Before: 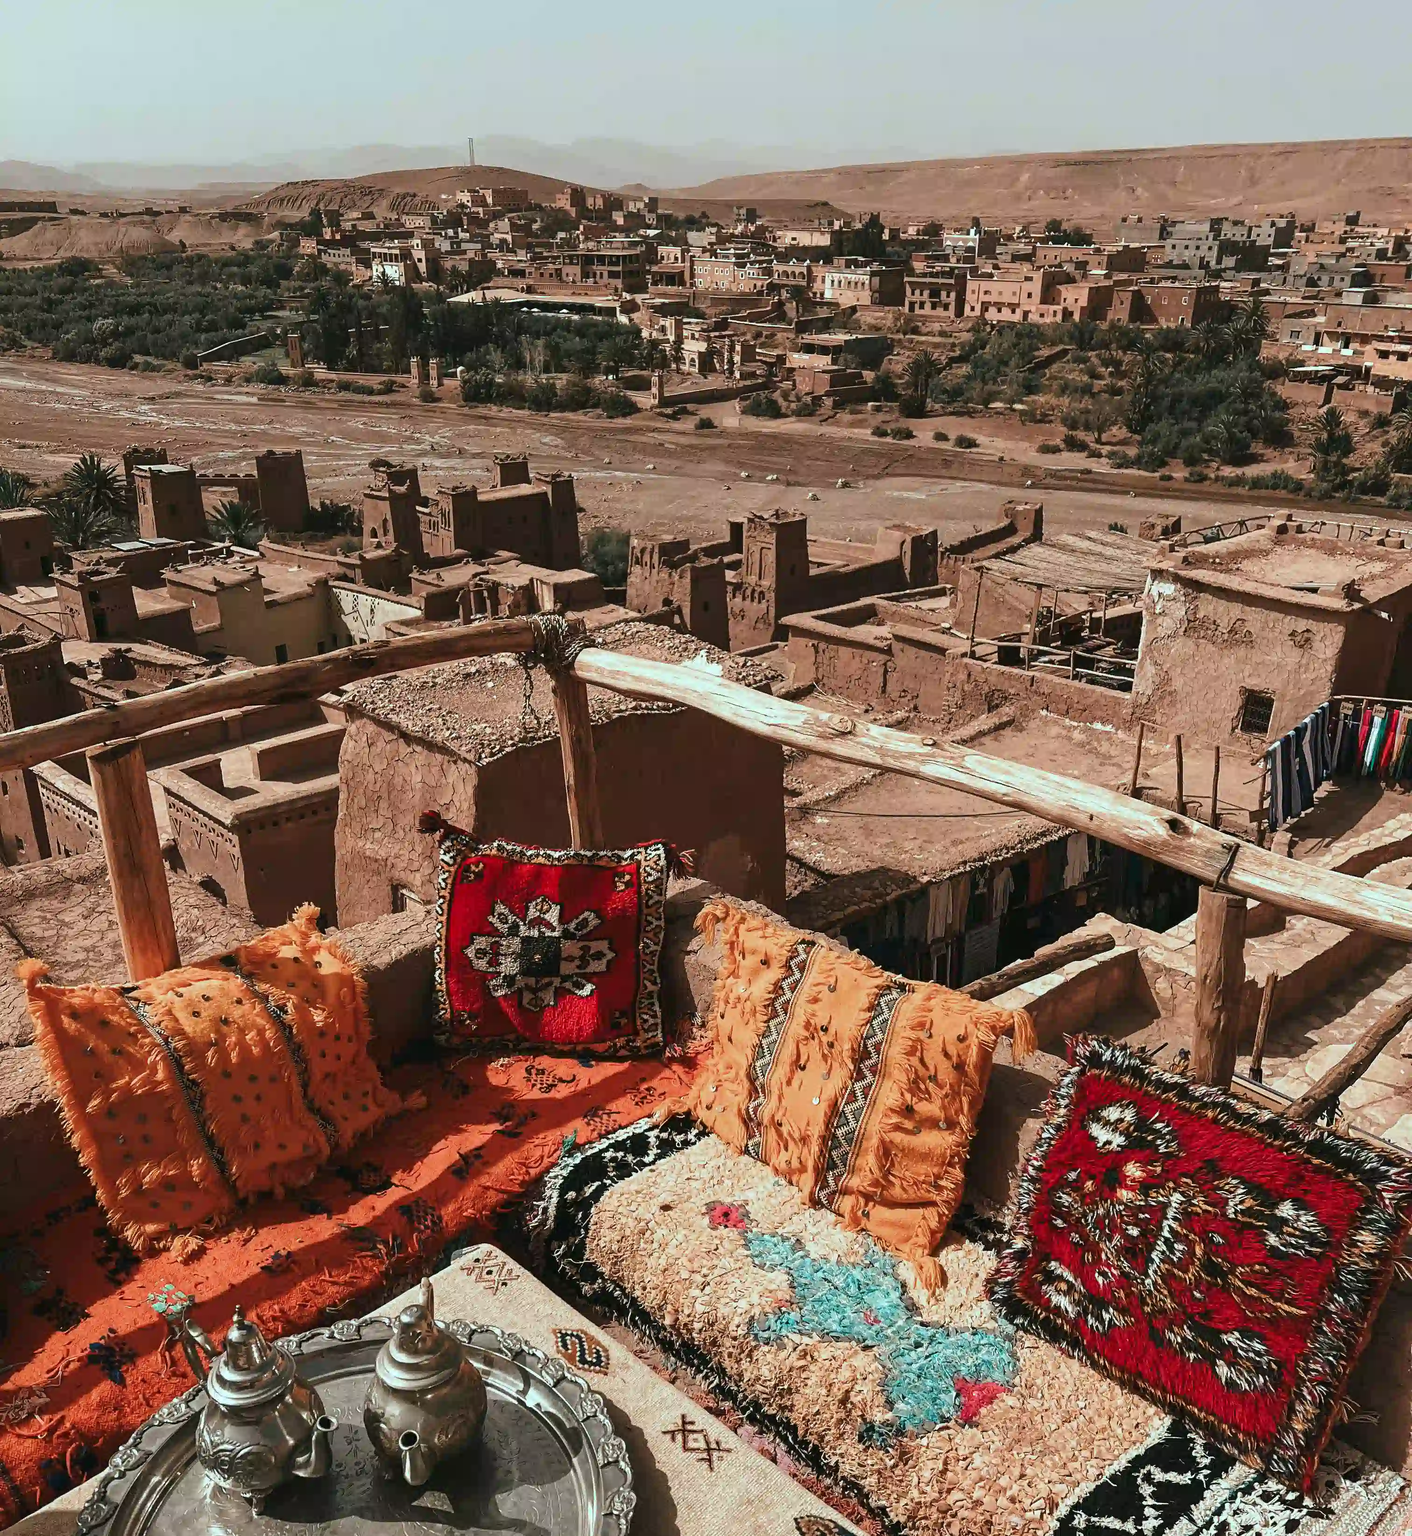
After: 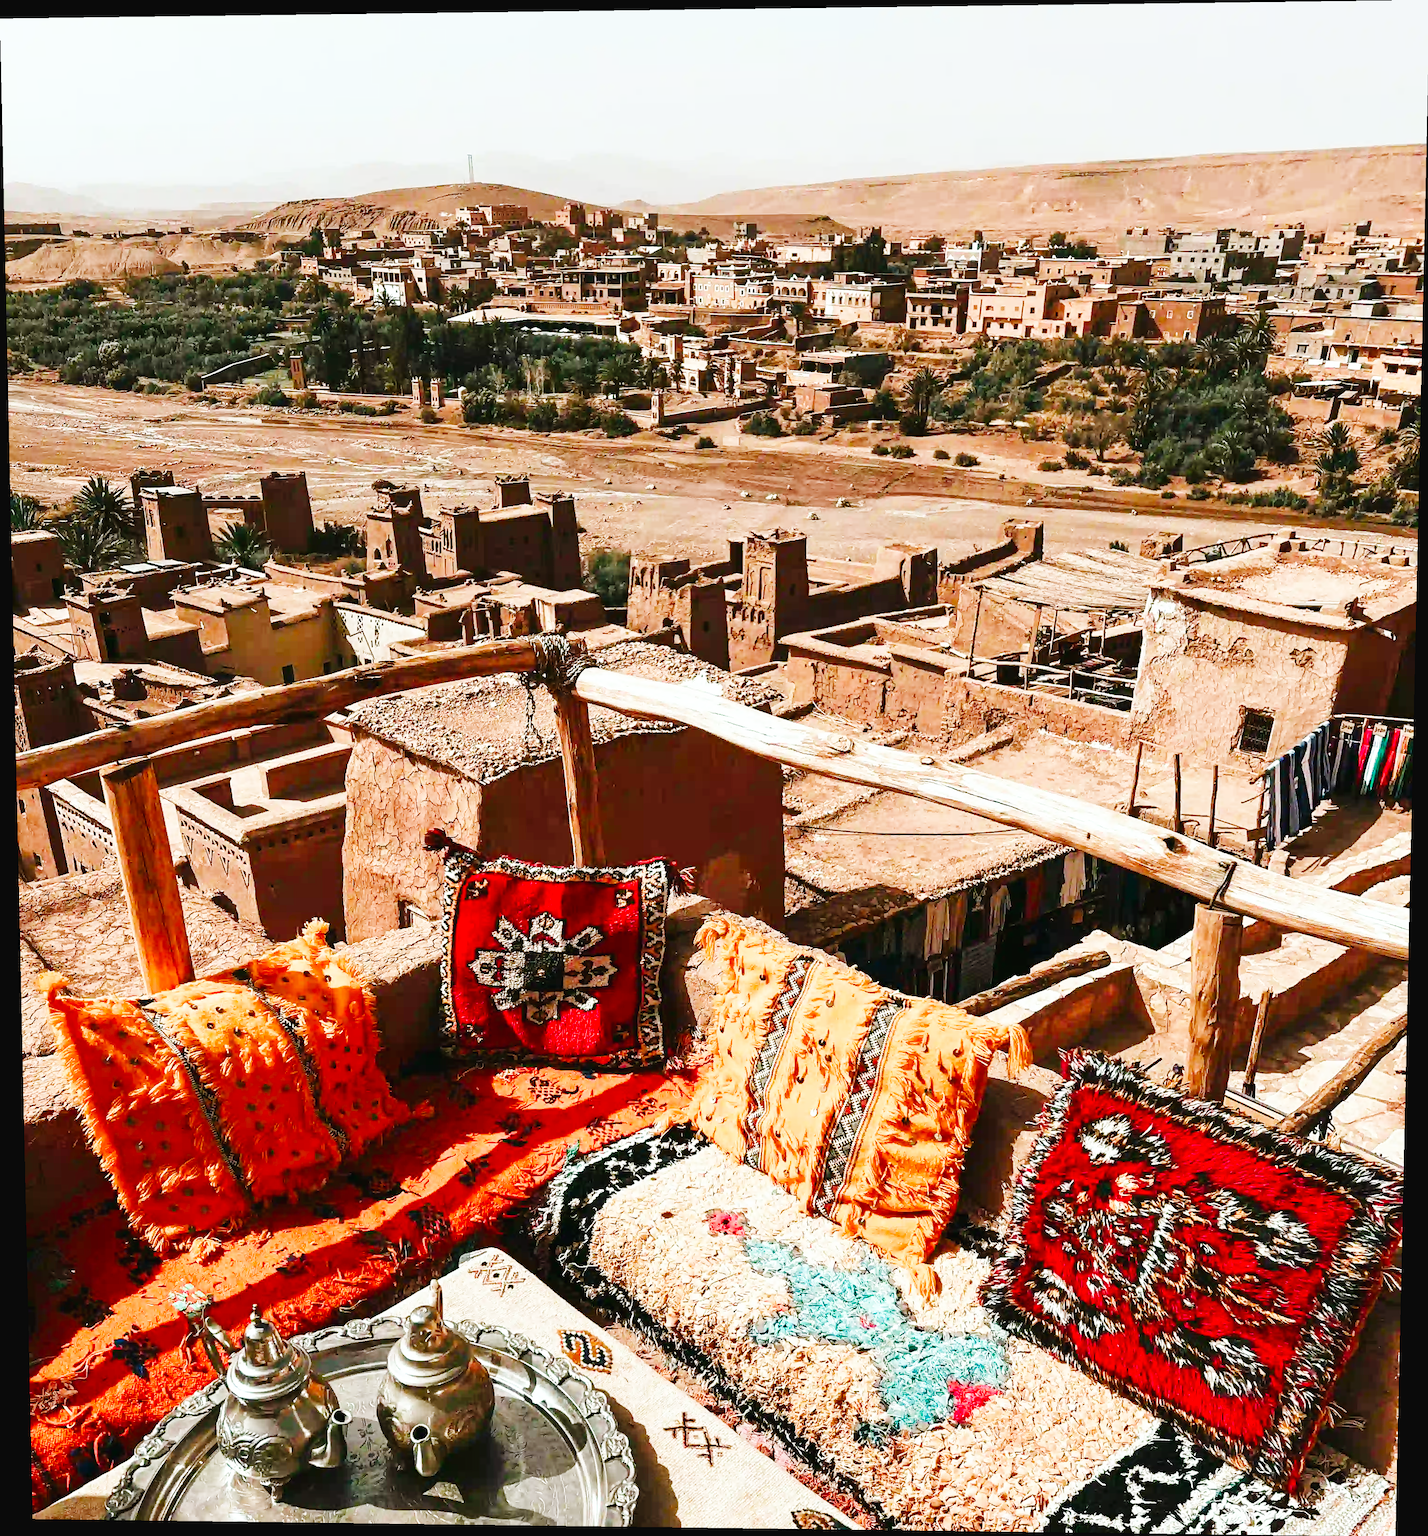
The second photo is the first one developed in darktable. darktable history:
color balance rgb: perceptual saturation grading › global saturation 20%, perceptual saturation grading › highlights -25%, perceptual saturation grading › shadows 25%
rotate and perspective: lens shift (vertical) 0.048, lens shift (horizontal) -0.024, automatic cropping off
base curve: curves: ch0 [(0, 0.003) (0.001, 0.002) (0.006, 0.004) (0.02, 0.022) (0.048, 0.086) (0.094, 0.234) (0.162, 0.431) (0.258, 0.629) (0.385, 0.8) (0.548, 0.918) (0.751, 0.988) (1, 1)], preserve colors none
